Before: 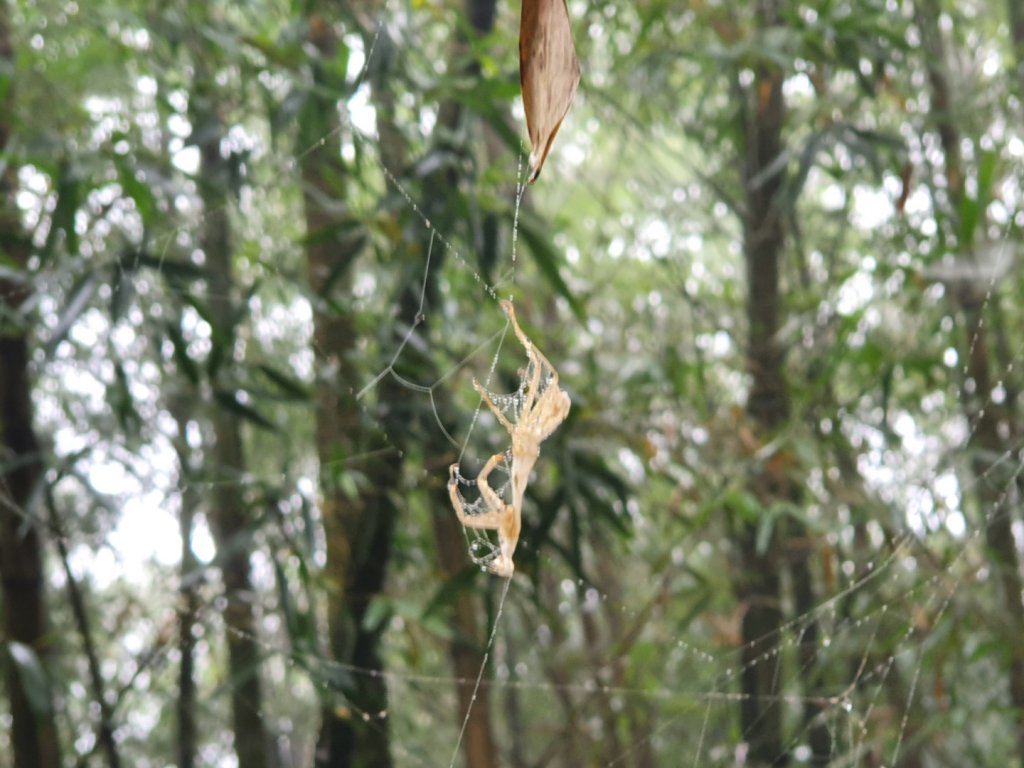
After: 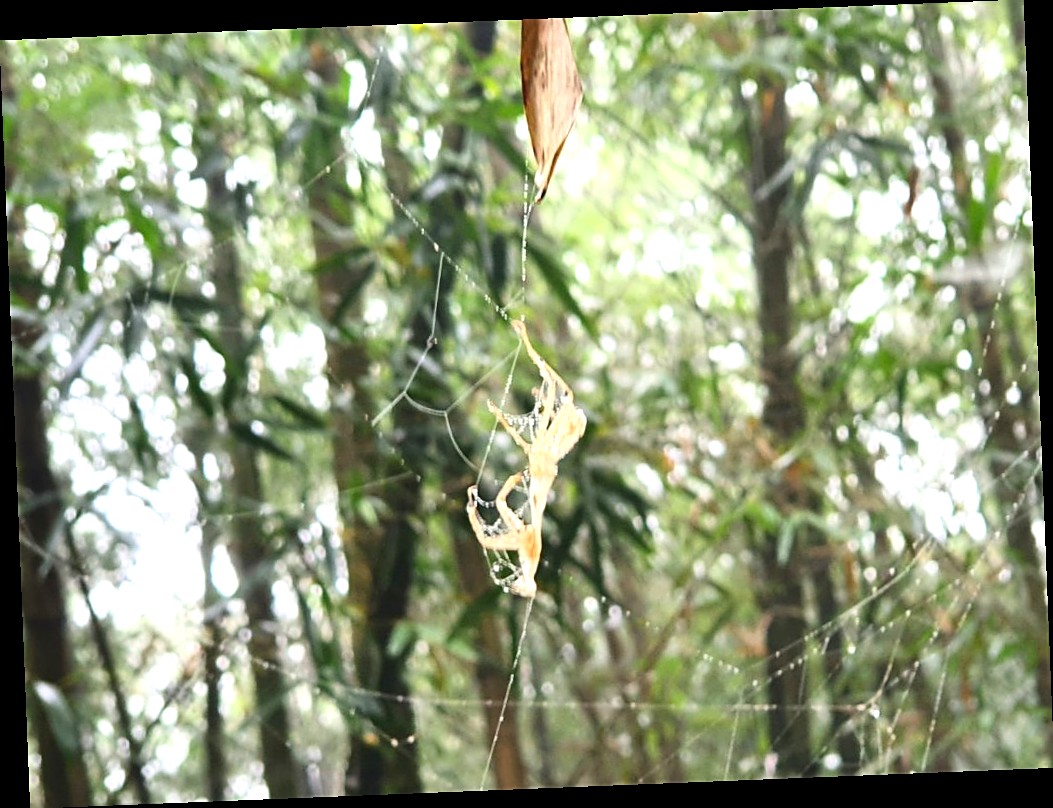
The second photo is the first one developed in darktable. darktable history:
contrast brightness saturation: contrast 0.15, brightness -0.01, saturation 0.1
exposure: exposure 0.766 EV, compensate highlight preservation false
sharpen: on, module defaults
rotate and perspective: rotation -2.29°, automatic cropping off
